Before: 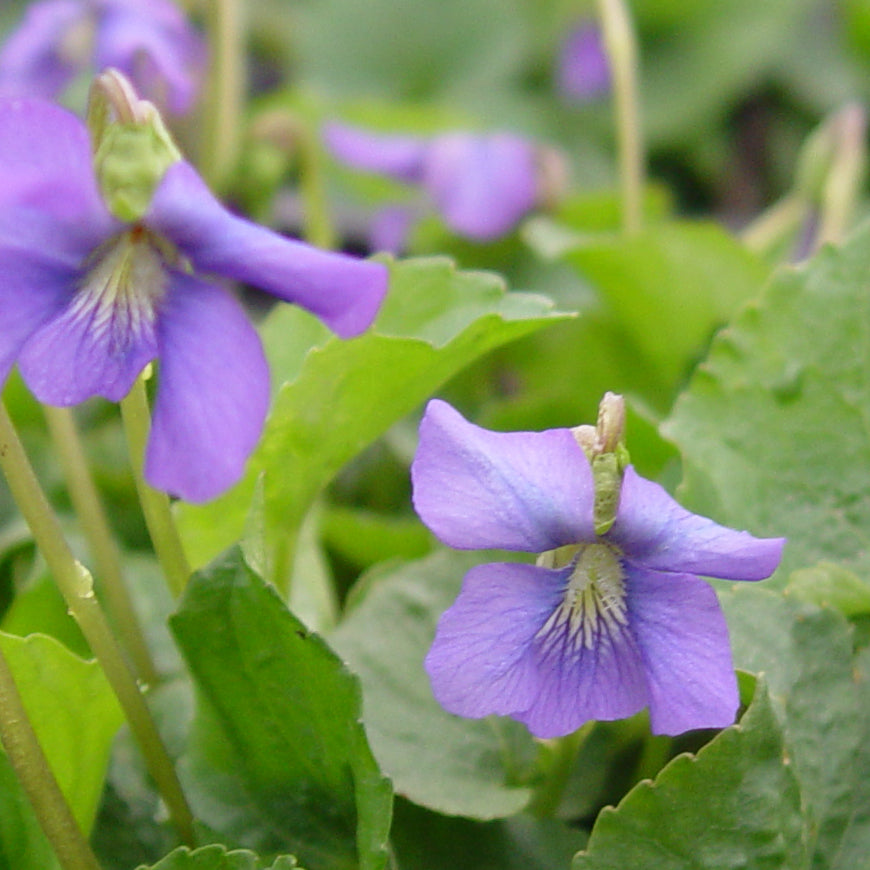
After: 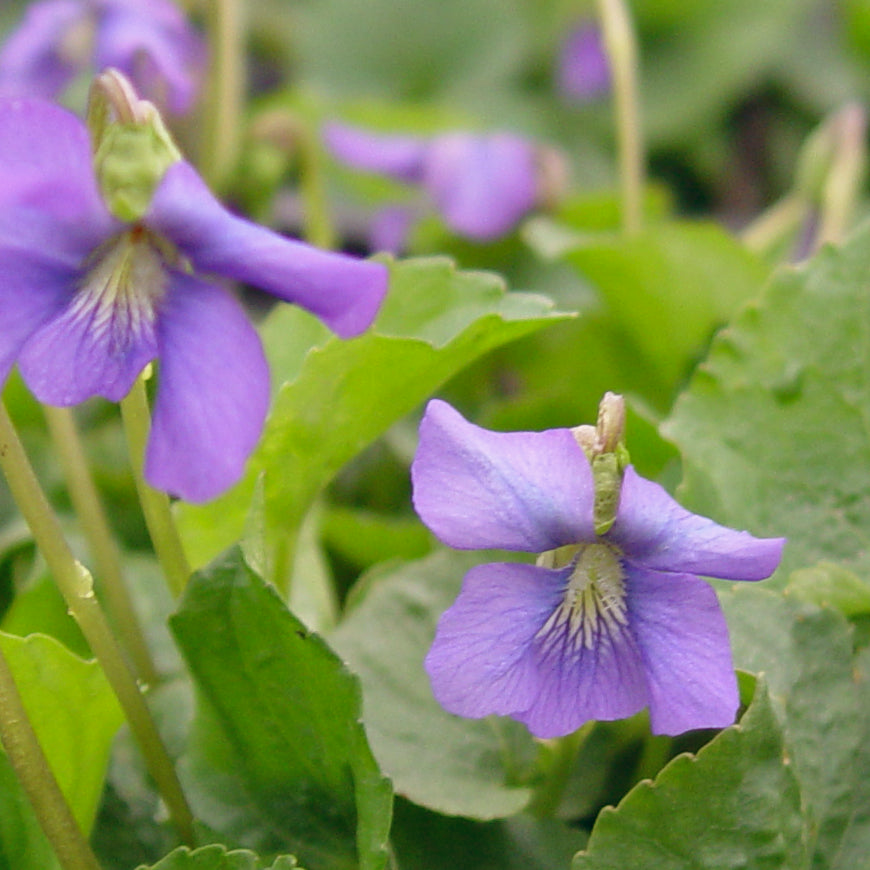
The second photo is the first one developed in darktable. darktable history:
color balance: lift [1, 0.998, 1.001, 1.002], gamma [1, 1.02, 1, 0.98], gain [1, 1.02, 1.003, 0.98]
shadows and highlights: soften with gaussian
